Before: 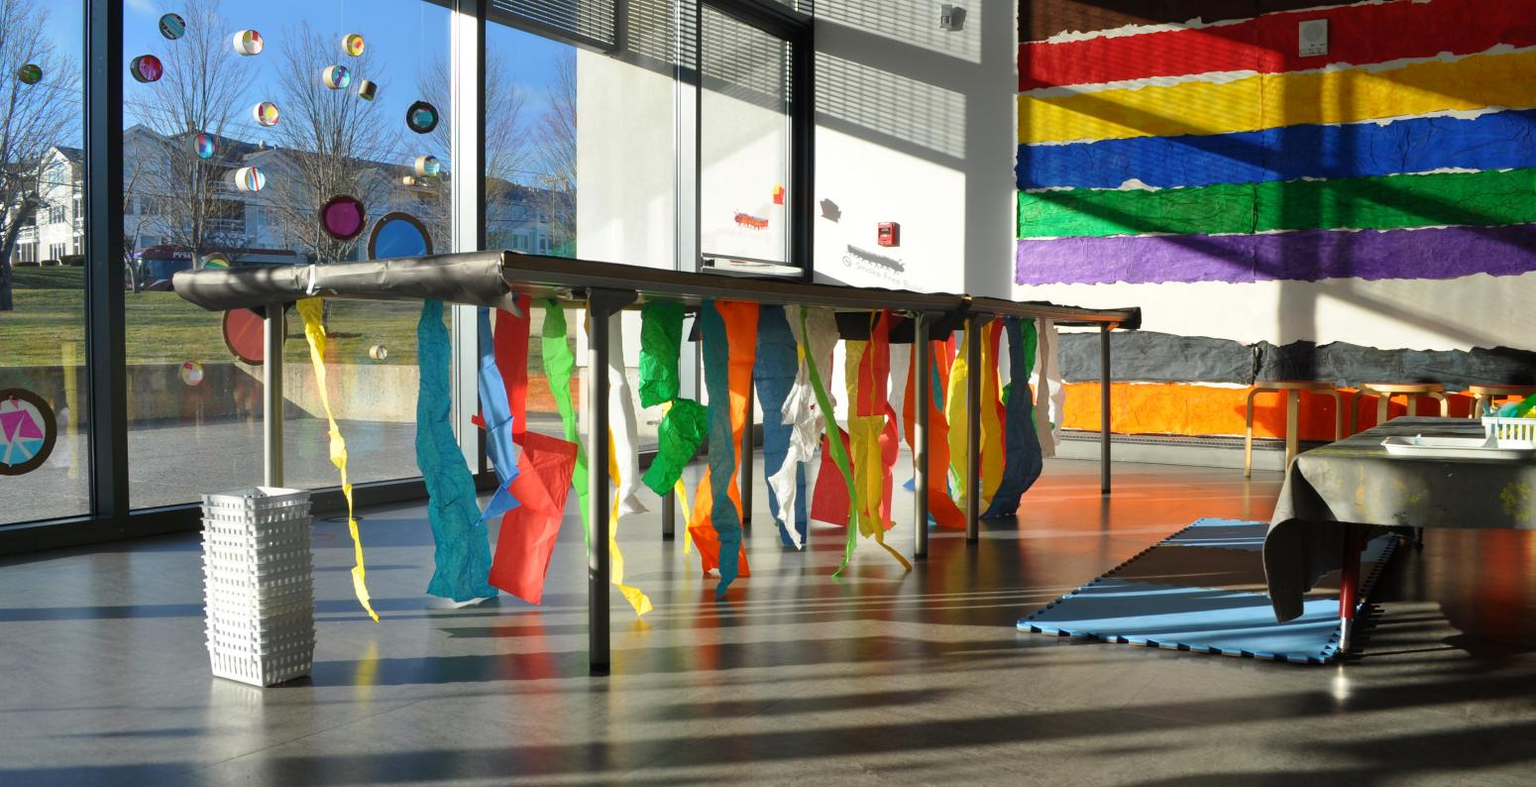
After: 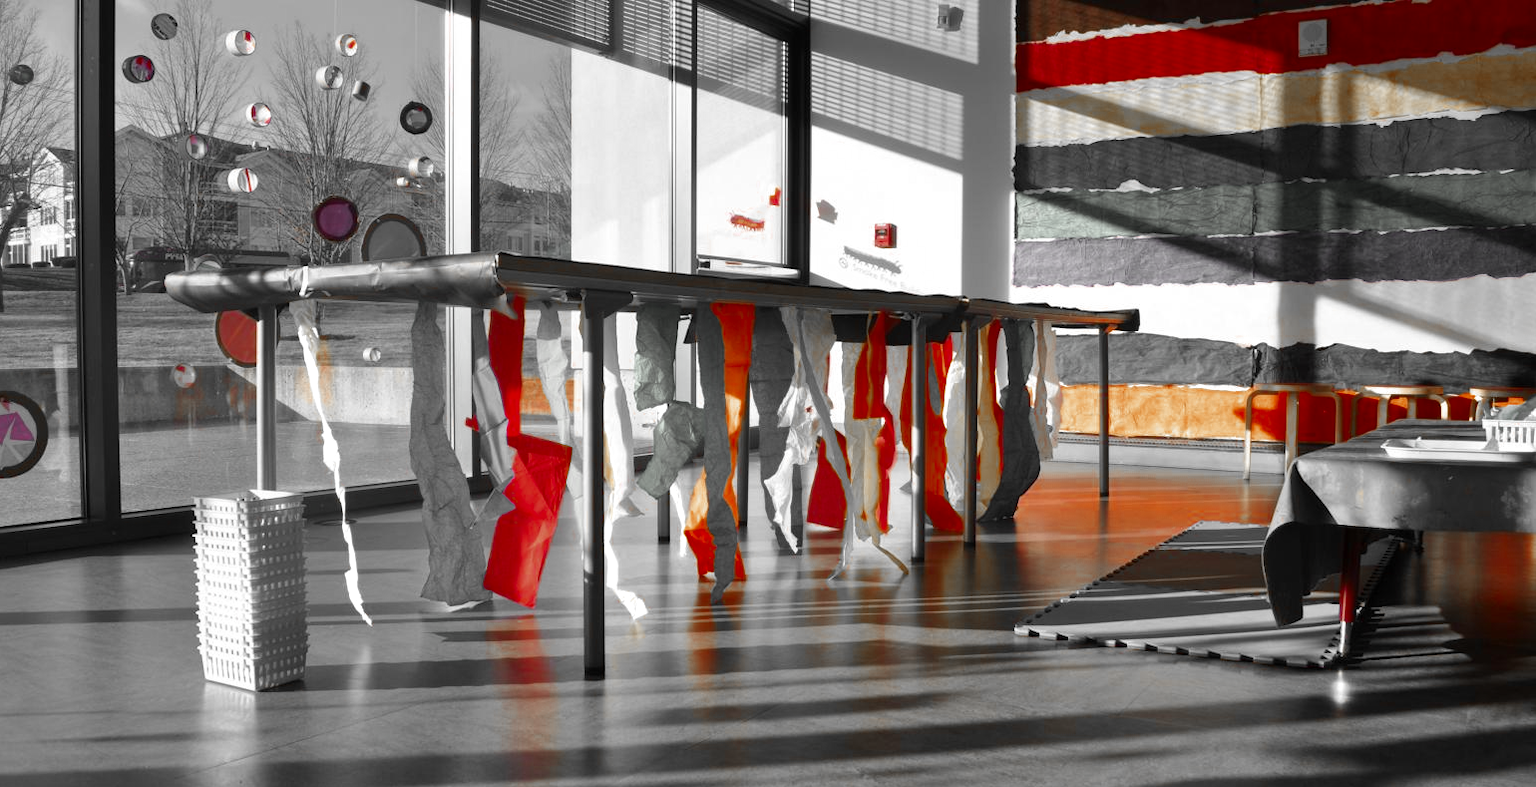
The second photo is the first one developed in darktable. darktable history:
color zones: curves: ch0 [(0, 0.497) (0.096, 0.361) (0.221, 0.538) (0.429, 0.5) (0.571, 0.5) (0.714, 0.5) (0.857, 0.5) (1, 0.497)]; ch1 [(0, 0.5) (0.143, 0.5) (0.257, -0.002) (0.429, 0.04) (0.571, -0.001) (0.714, -0.015) (0.857, 0.024) (1, 0.5)]
crop and rotate: left 0.614%, top 0.179%, bottom 0.309%
